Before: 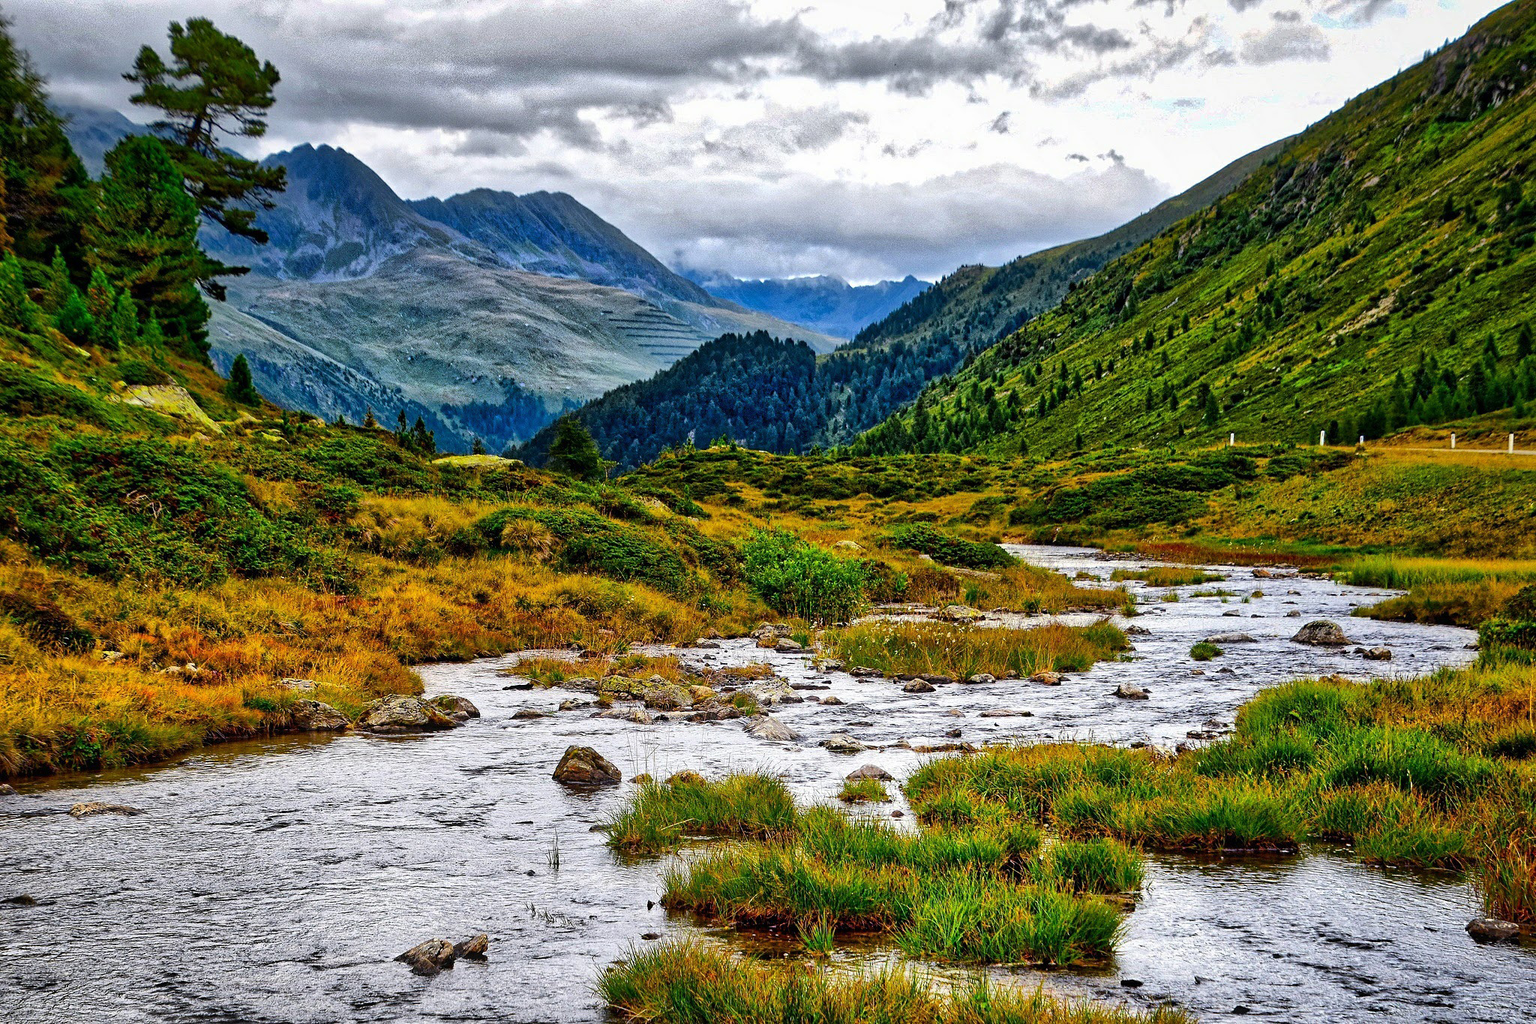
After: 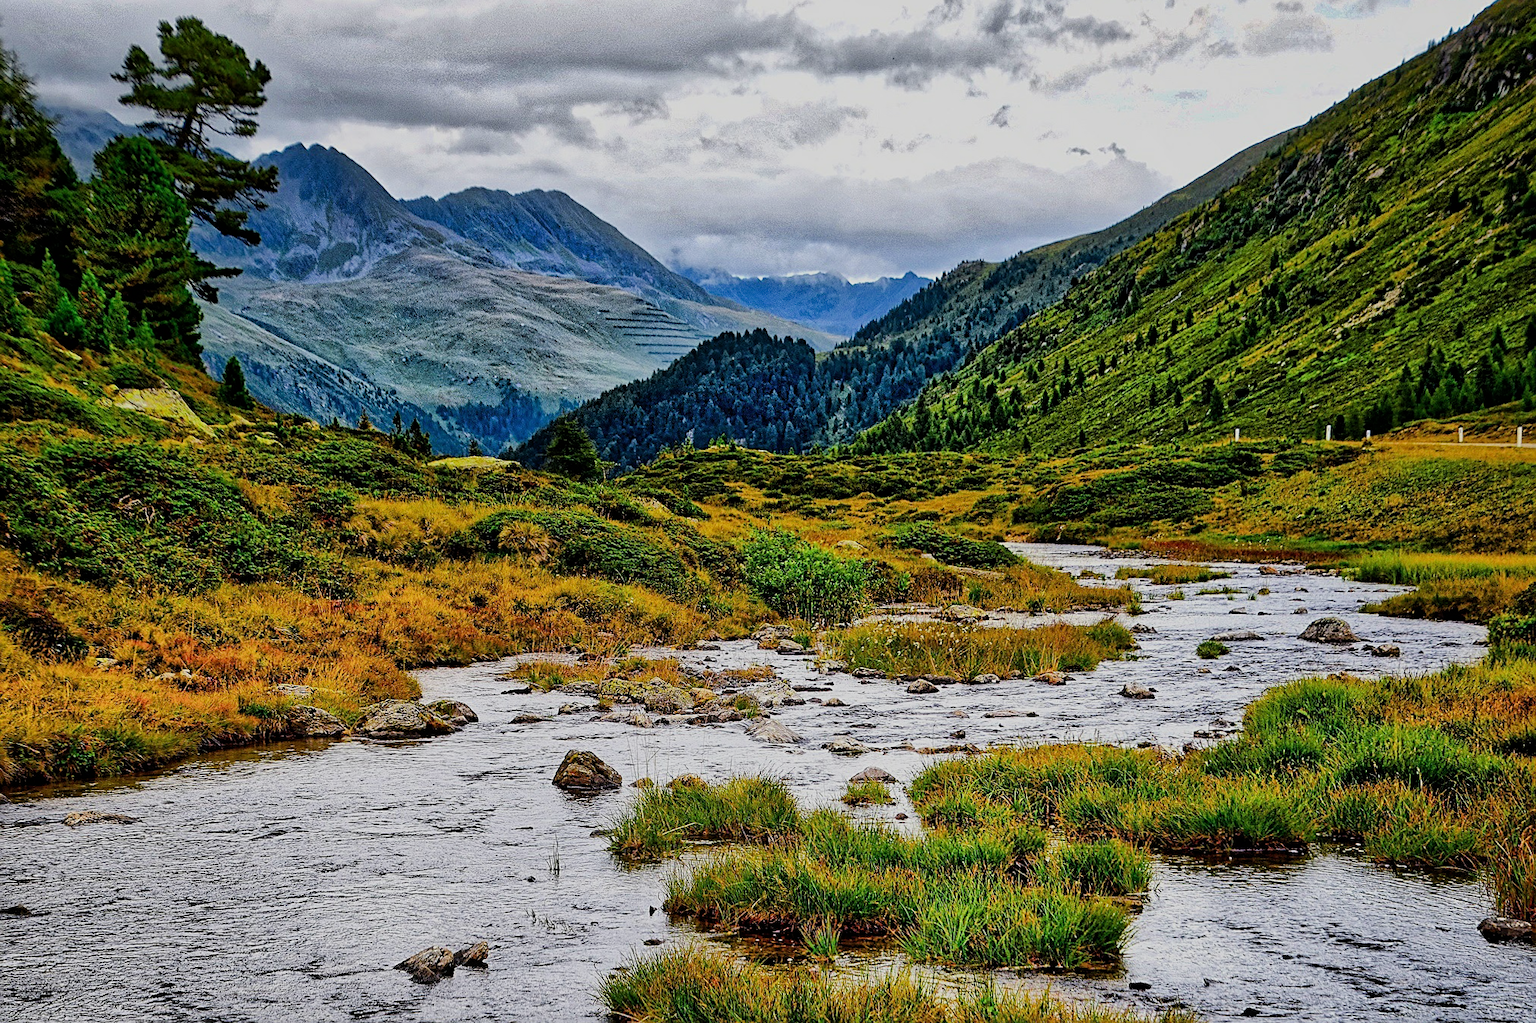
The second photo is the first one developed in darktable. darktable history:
sharpen: on, module defaults
filmic rgb: black relative exposure -7.65 EV, white relative exposure 4.56 EV, hardness 3.61
rotate and perspective: rotation -0.45°, automatic cropping original format, crop left 0.008, crop right 0.992, crop top 0.012, crop bottom 0.988
